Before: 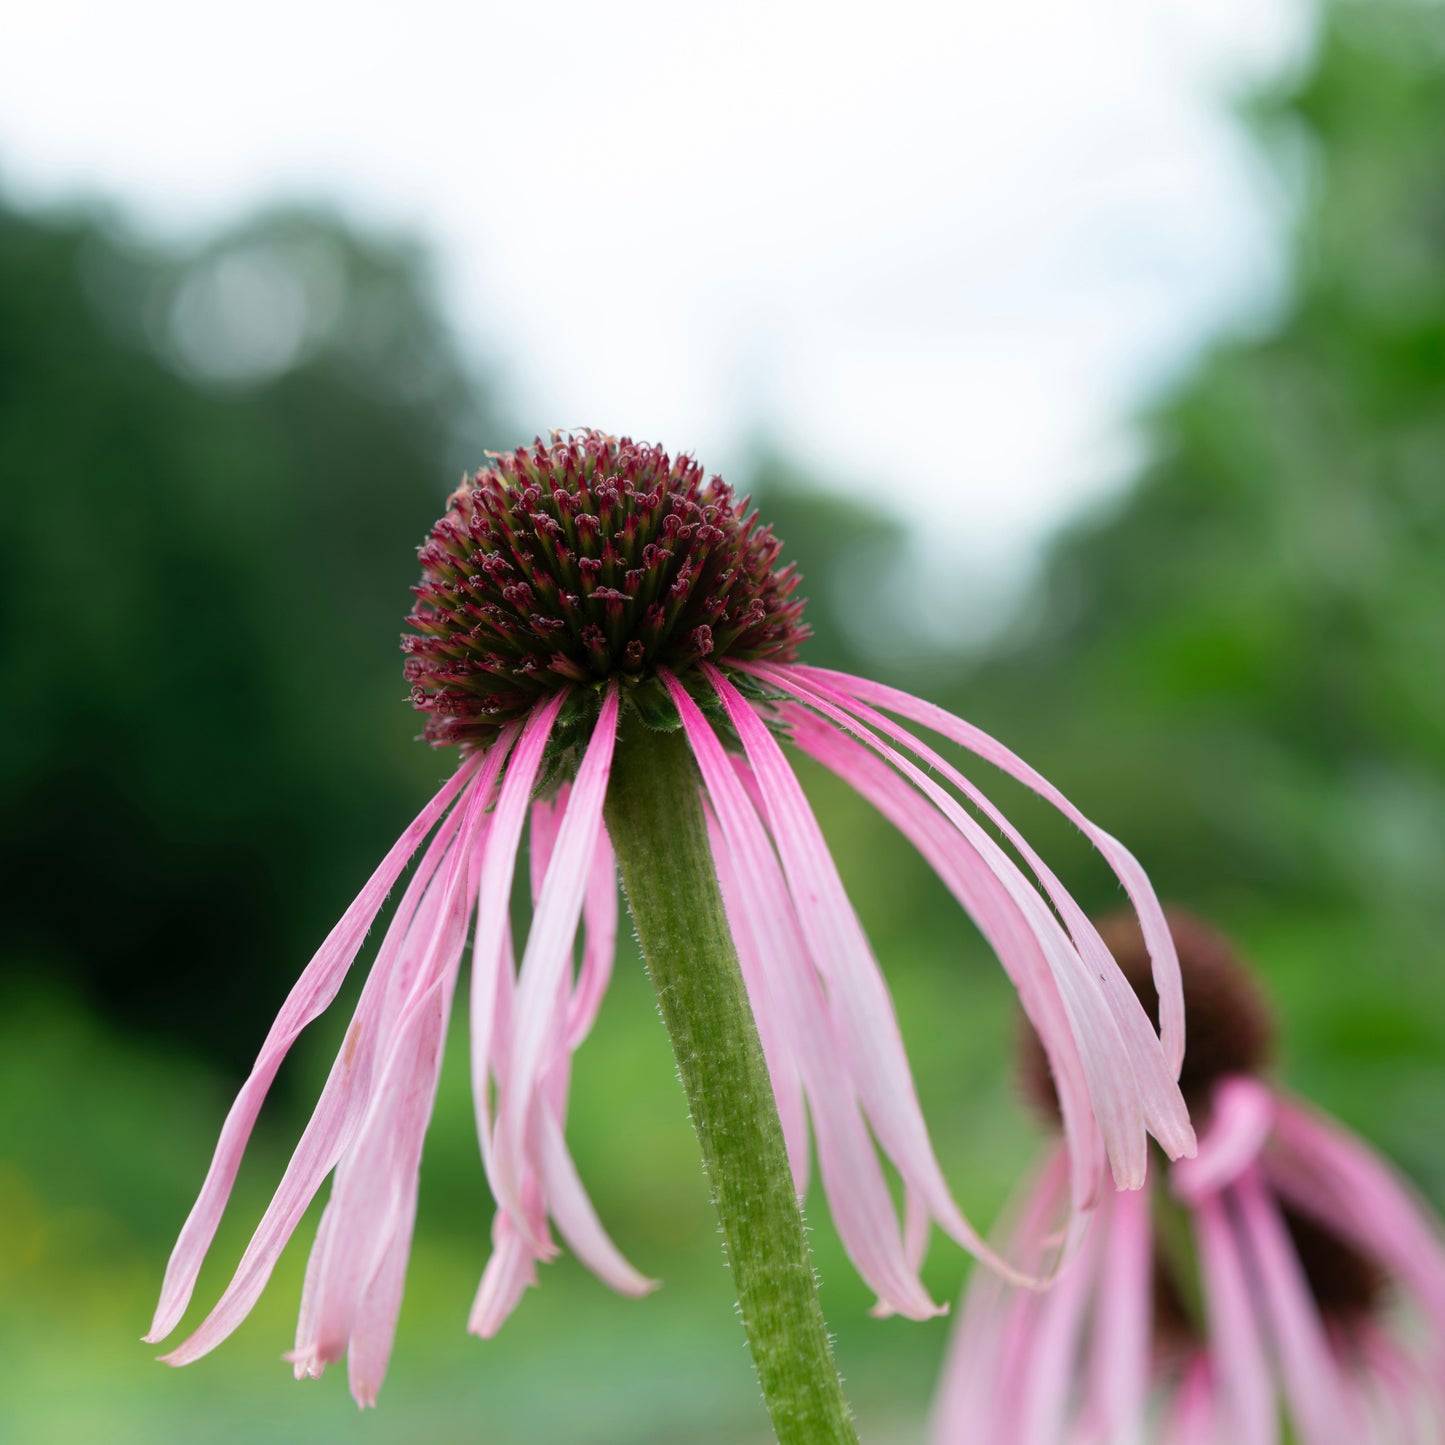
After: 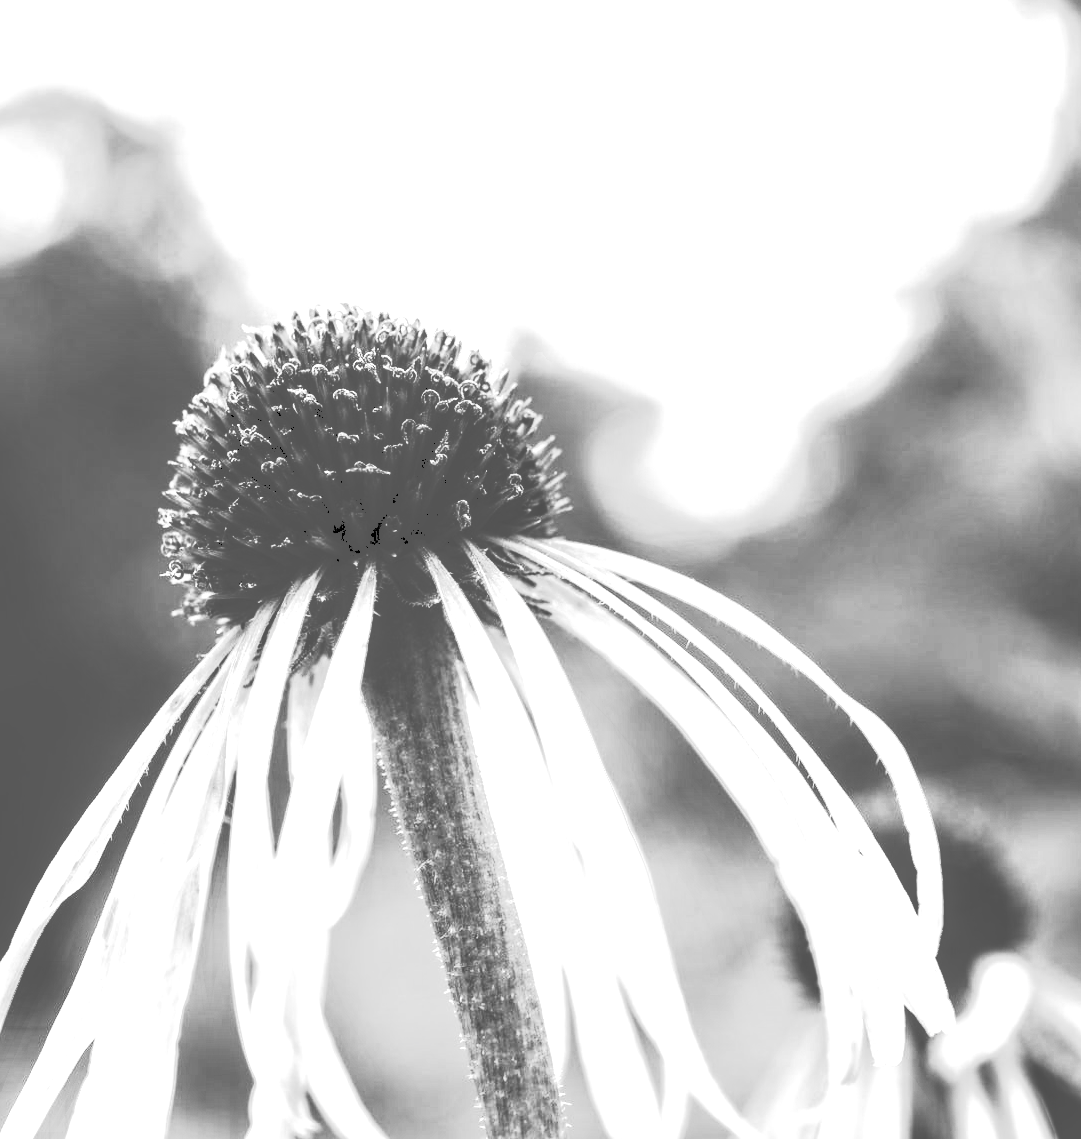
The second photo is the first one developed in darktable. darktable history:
crop: left 16.768%, top 8.653%, right 8.362%, bottom 12.485%
contrast brightness saturation: contrast 0.22
exposure: black level correction -0.002, exposure 1.35 EV, compensate highlight preservation false
contrast equalizer: y [[0.586, 0.584, 0.576, 0.565, 0.552, 0.539], [0.5 ×6], [0.97, 0.959, 0.919, 0.859, 0.789, 0.717], [0 ×6], [0 ×6]]
color calibration: output gray [0.22, 0.42, 0.37, 0], gray › normalize channels true, illuminant same as pipeline (D50), adaptation XYZ, x 0.346, y 0.359, gamut compression 0
base curve: curves: ch0 [(0, 0) (0.989, 0.992)], preserve colors none
tone curve: curves: ch0 [(0, 0) (0.003, 0.345) (0.011, 0.345) (0.025, 0.345) (0.044, 0.349) (0.069, 0.353) (0.1, 0.356) (0.136, 0.359) (0.177, 0.366) (0.224, 0.378) (0.277, 0.398) (0.335, 0.429) (0.399, 0.476) (0.468, 0.545) (0.543, 0.624) (0.623, 0.721) (0.709, 0.811) (0.801, 0.876) (0.898, 0.913) (1, 1)], preserve colors none
local contrast: detail 130%
